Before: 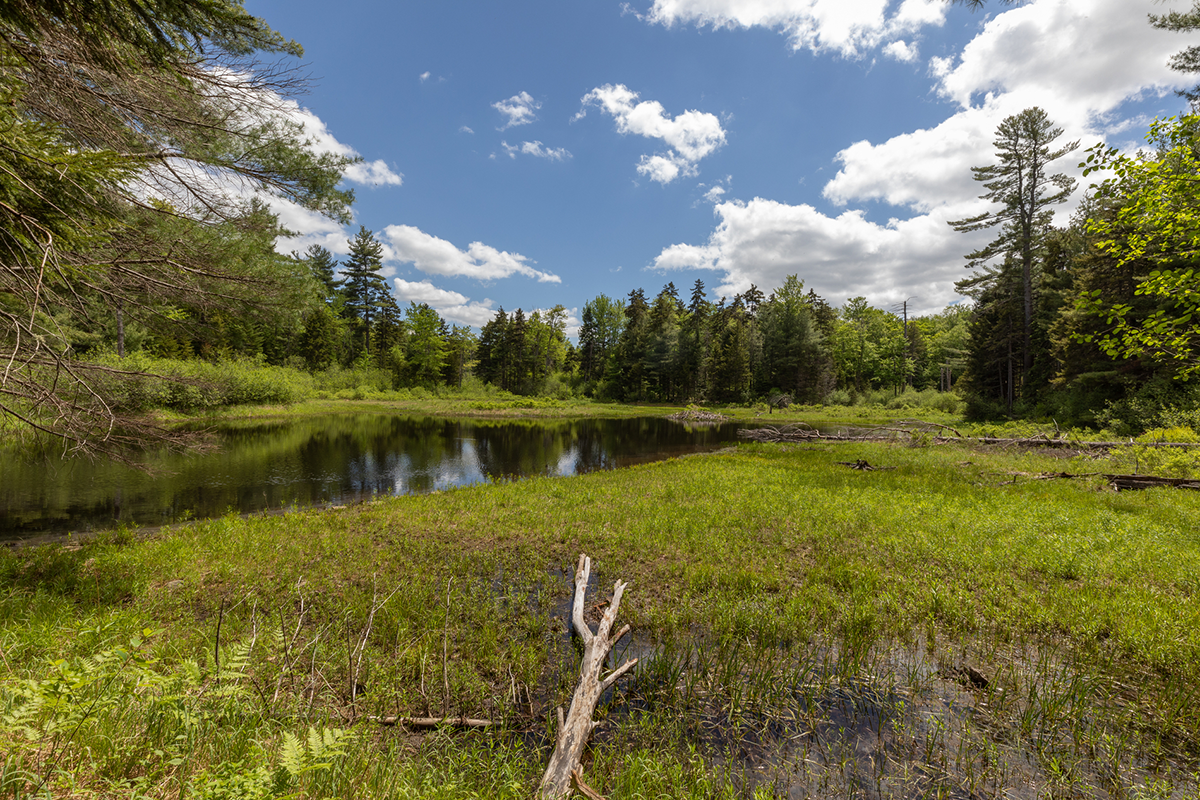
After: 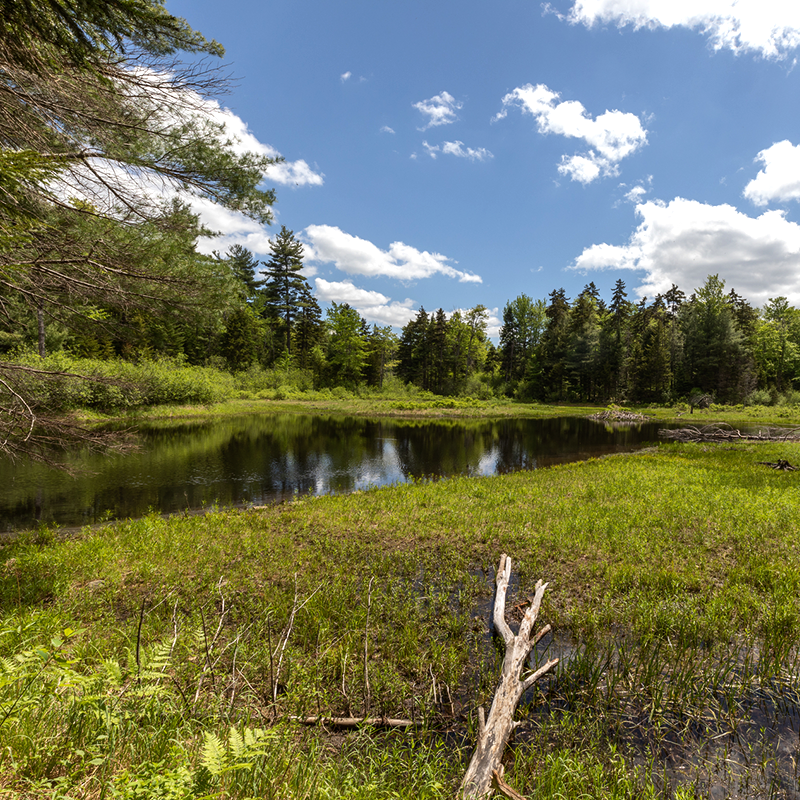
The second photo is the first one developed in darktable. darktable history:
tone equalizer: -8 EV -0.417 EV, -7 EV -0.389 EV, -6 EV -0.333 EV, -5 EV -0.222 EV, -3 EV 0.222 EV, -2 EV 0.333 EV, -1 EV 0.389 EV, +0 EV 0.417 EV, edges refinement/feathering 500, mask exposure compensation -1.57 EV, preserve details no
crop and rotate: left 6.617%, right 26.717%
